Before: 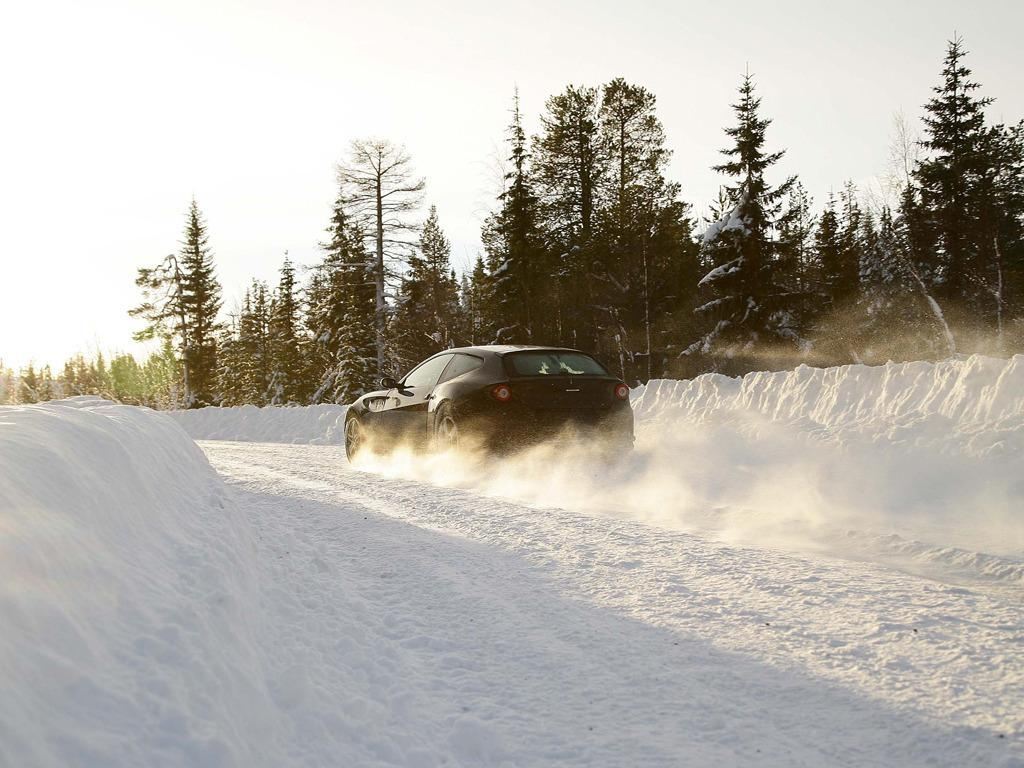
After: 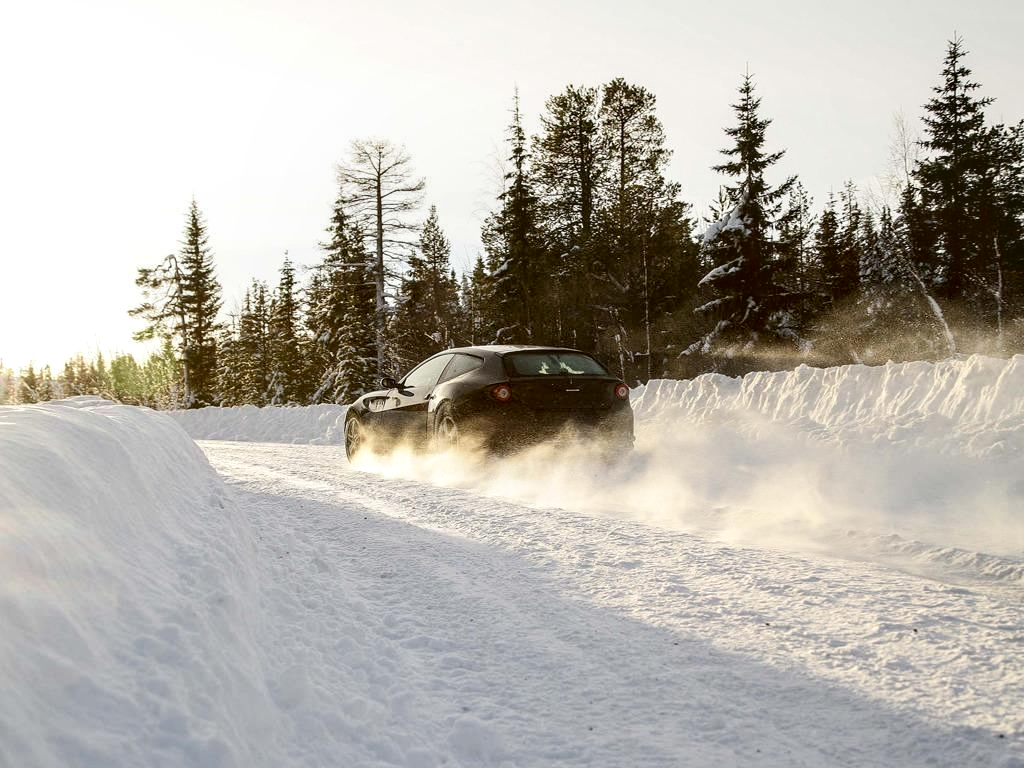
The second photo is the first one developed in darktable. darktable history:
tone curve: curves: ch0 [(0, 0) (0.118, 0.034) (0.182, 0.124) (0.265, 0.214) (0.504, 0.508) (0.783, 0.825) (1, 1)], color space Lab, independent channels
local contrast: detail 130%
